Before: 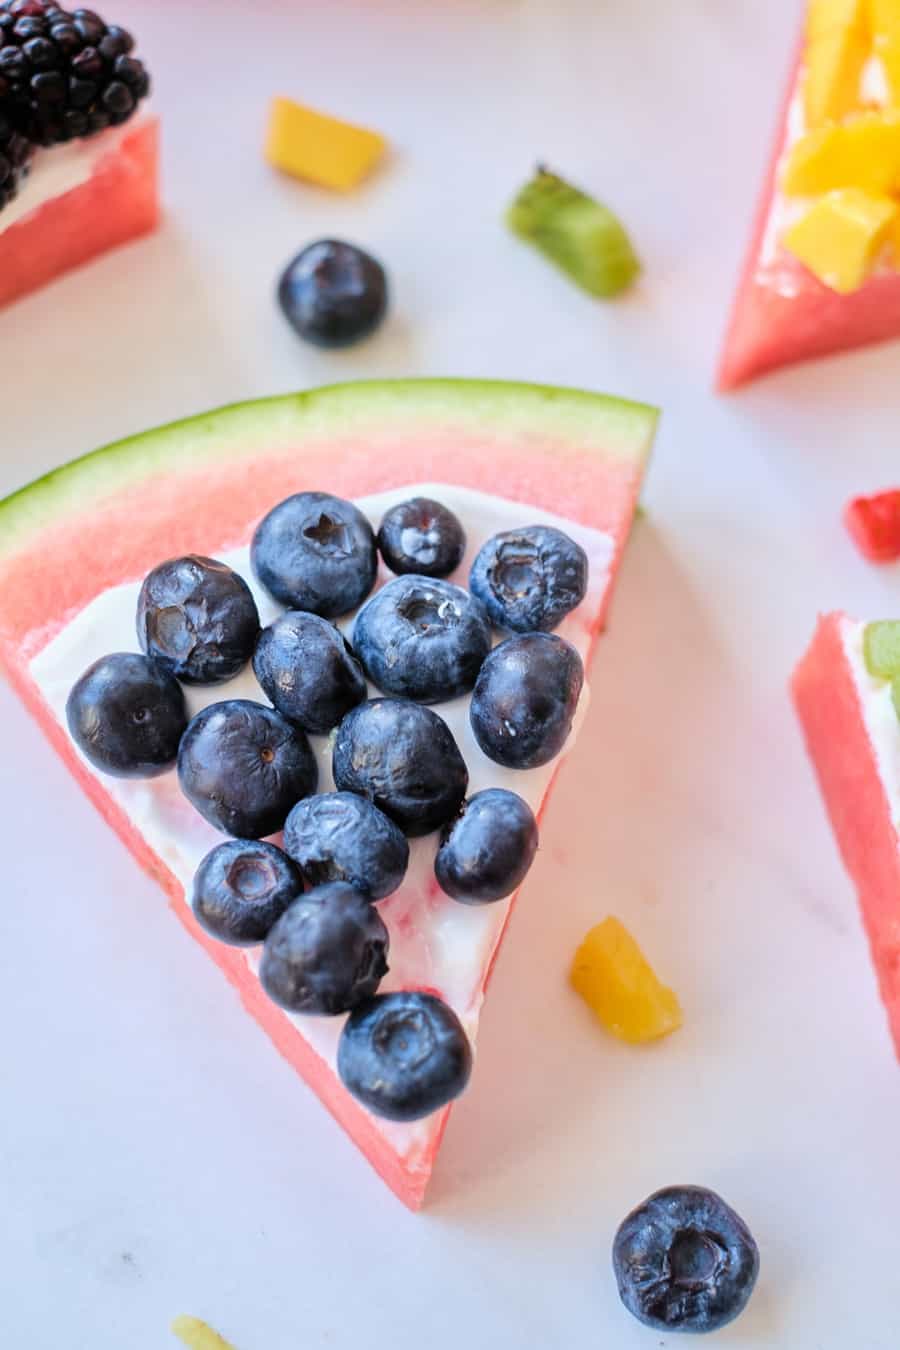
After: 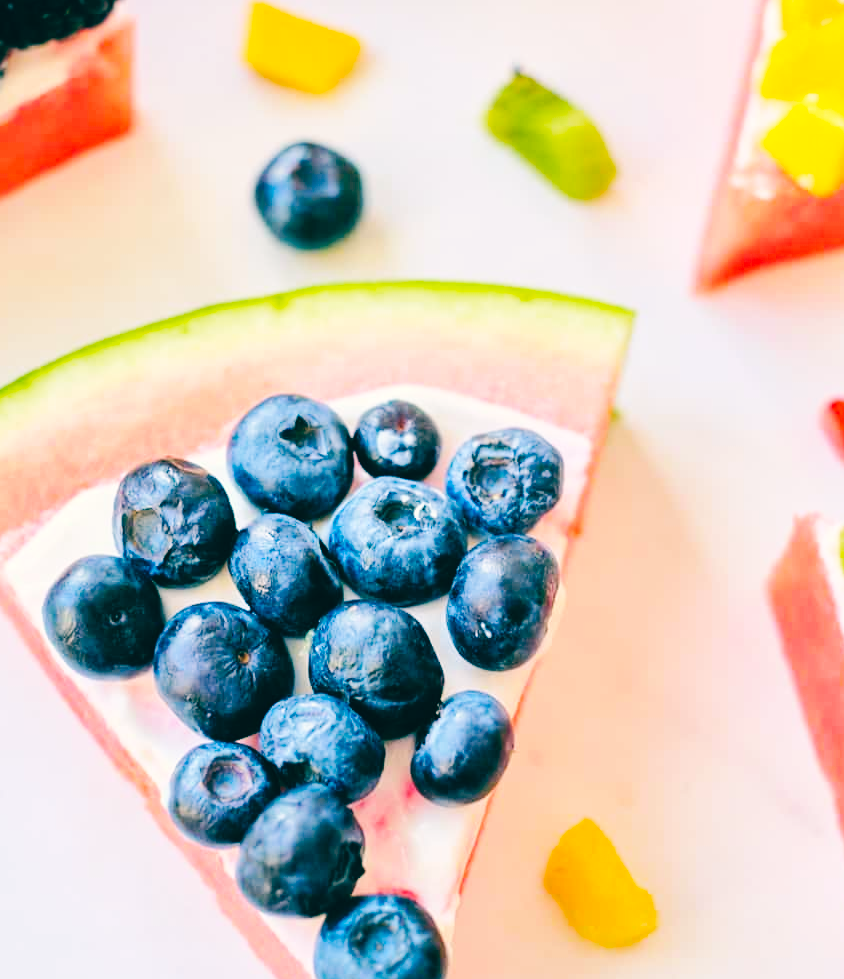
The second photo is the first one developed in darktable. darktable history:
color balance rgb: perceptual saturation grading › global saturation 25%, perceptual brilliance grading › mid-tones 10%, perceptual brilliance grading › shadows 15%, global vibrance 20%
color balance: lift [1.005, 0.99, 1.007, 1.01], gamma [1, 0.979, 1.011, 1.021], gain [0.923, 1.098, 1.025, 0.902], input saturation 90.45%, contrast 7.73%, output saturation 105.91%
crop: left 2.737%, top 7.287%, right 3.421%, bottom 20.179%
base curve: curves: ch0 [(0, 0) (0.032, 0.025) (0.121, 0.166) (0.206, 0.329) (0.605, 0.79) (1, 1)], preserve colors none
